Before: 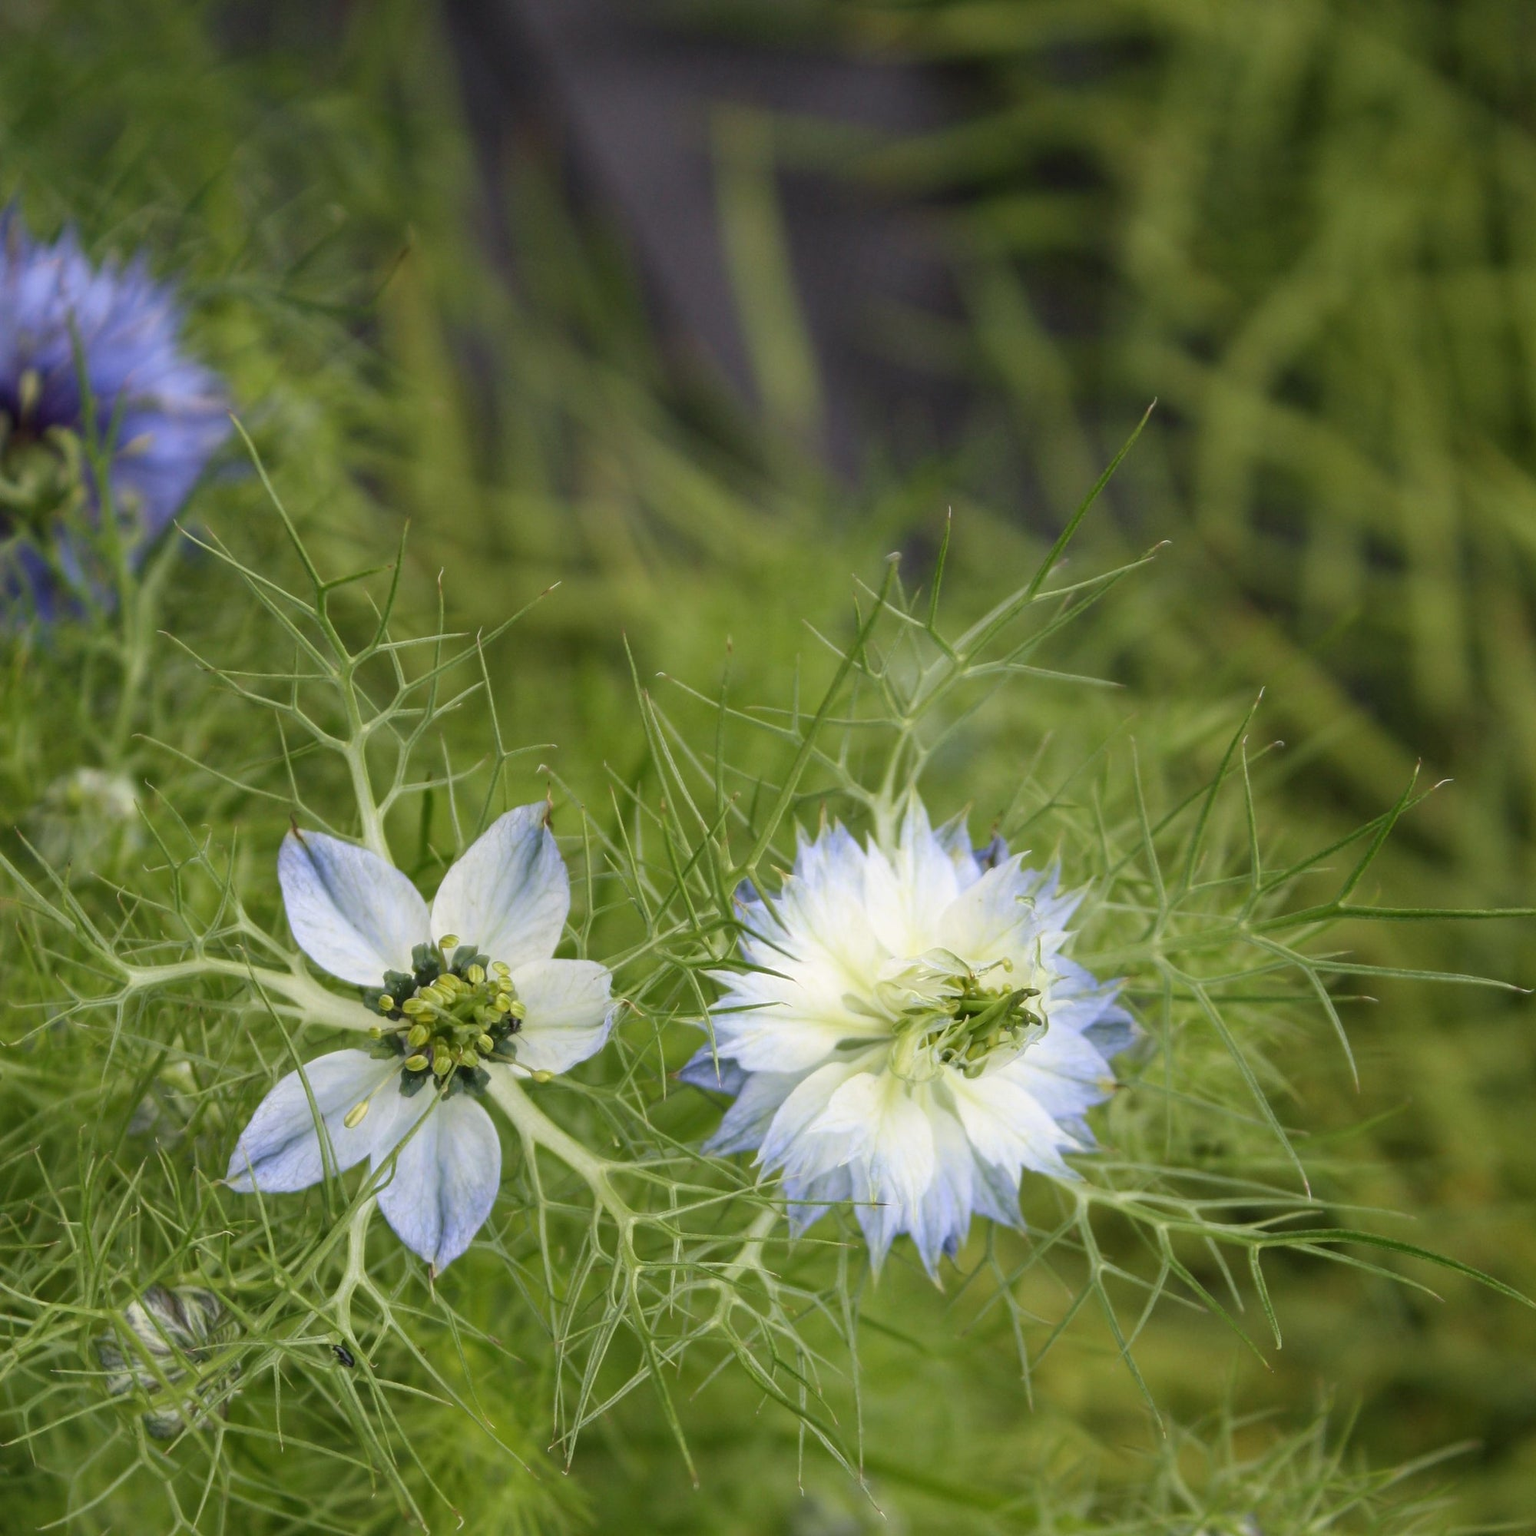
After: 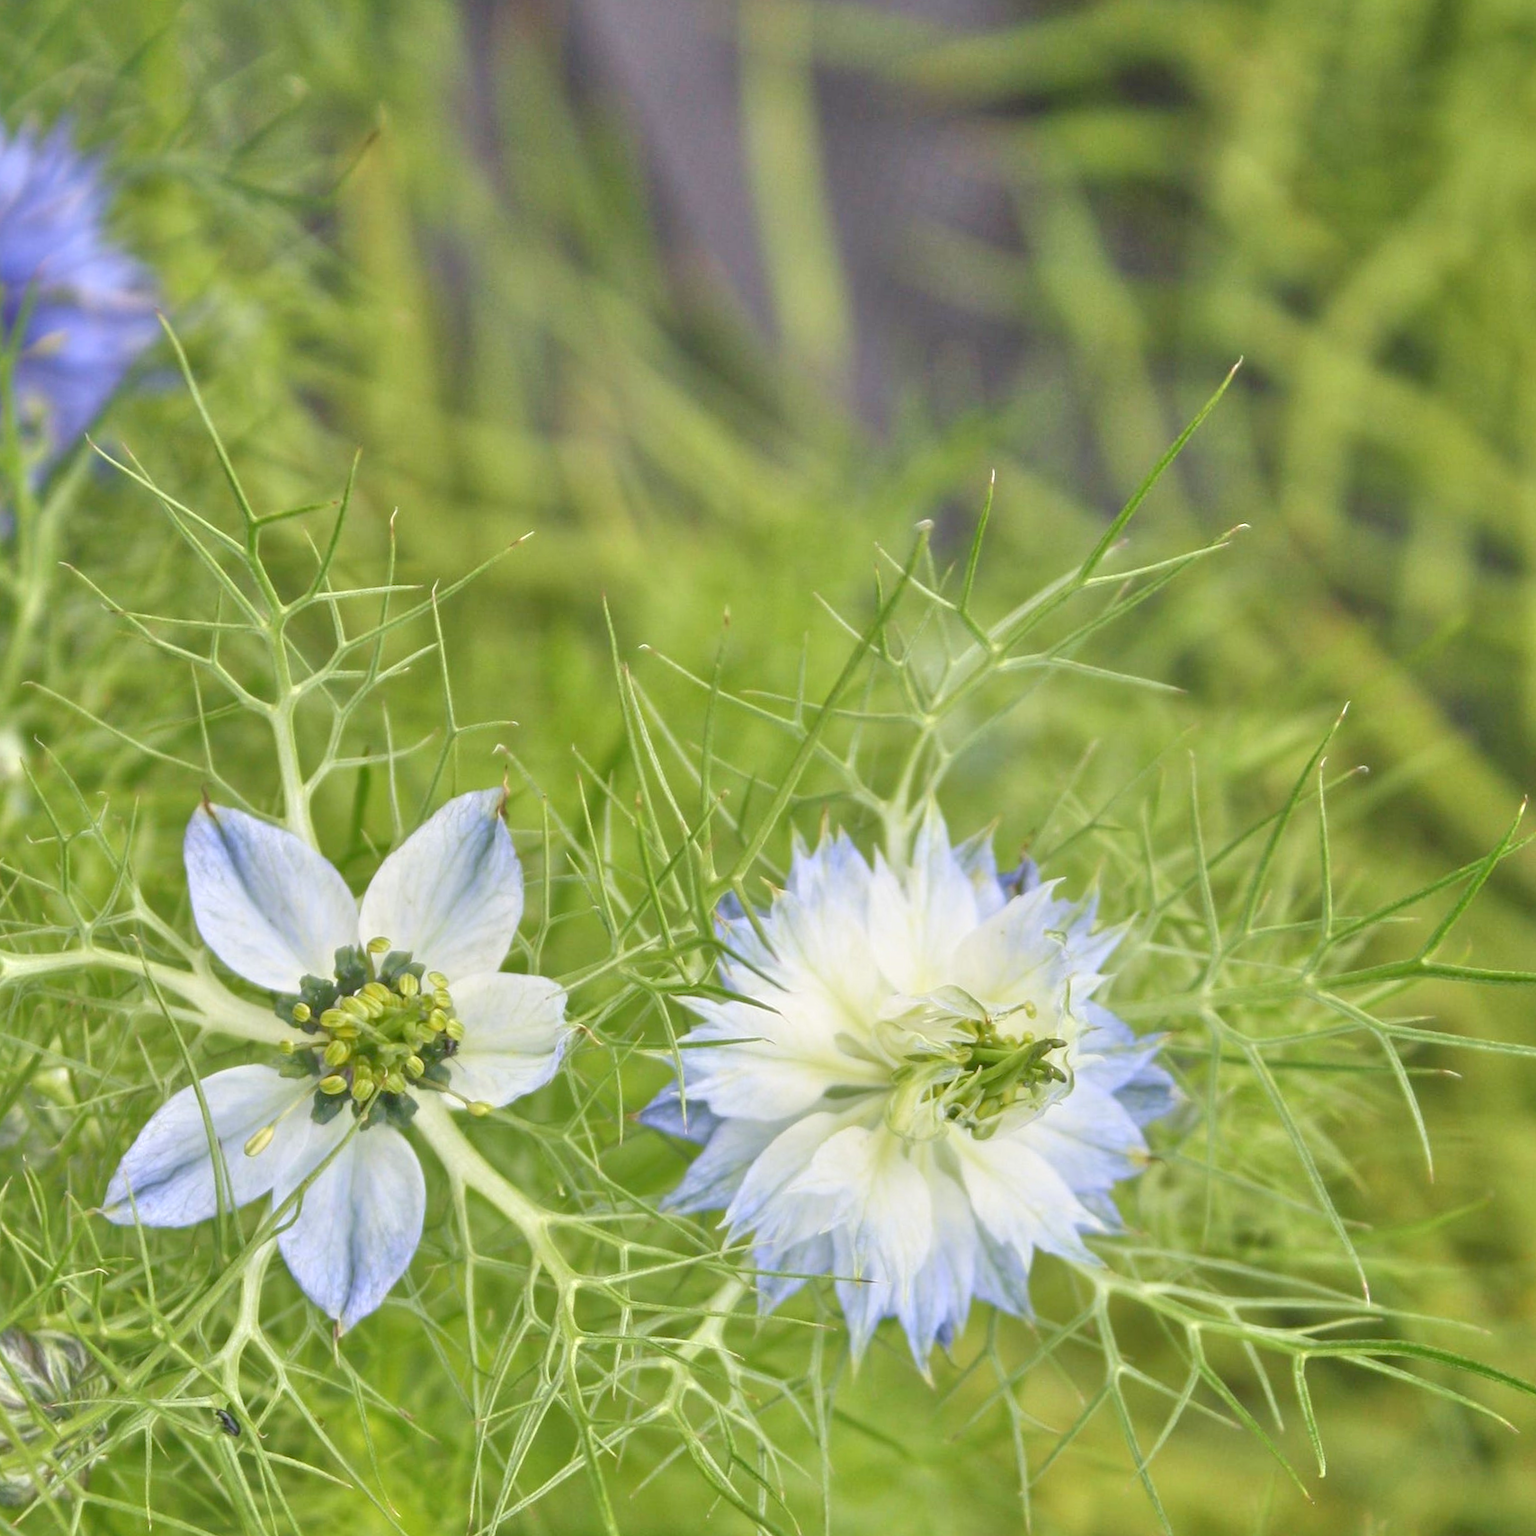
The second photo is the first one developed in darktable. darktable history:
tone equalizer: -8 EV 2 EV, -7 EV 2 EV, -6 EV 2 EV, -5 EV 2 EV, -4 EV 2 EV, -3 EV 1.5 EV, -2 EV 1 EV, -1 EV 0.5 EV
crop and rotate: angle -3.27°, left 5.211%, top 5.211%, right 4.607%, bottom 4.607%
